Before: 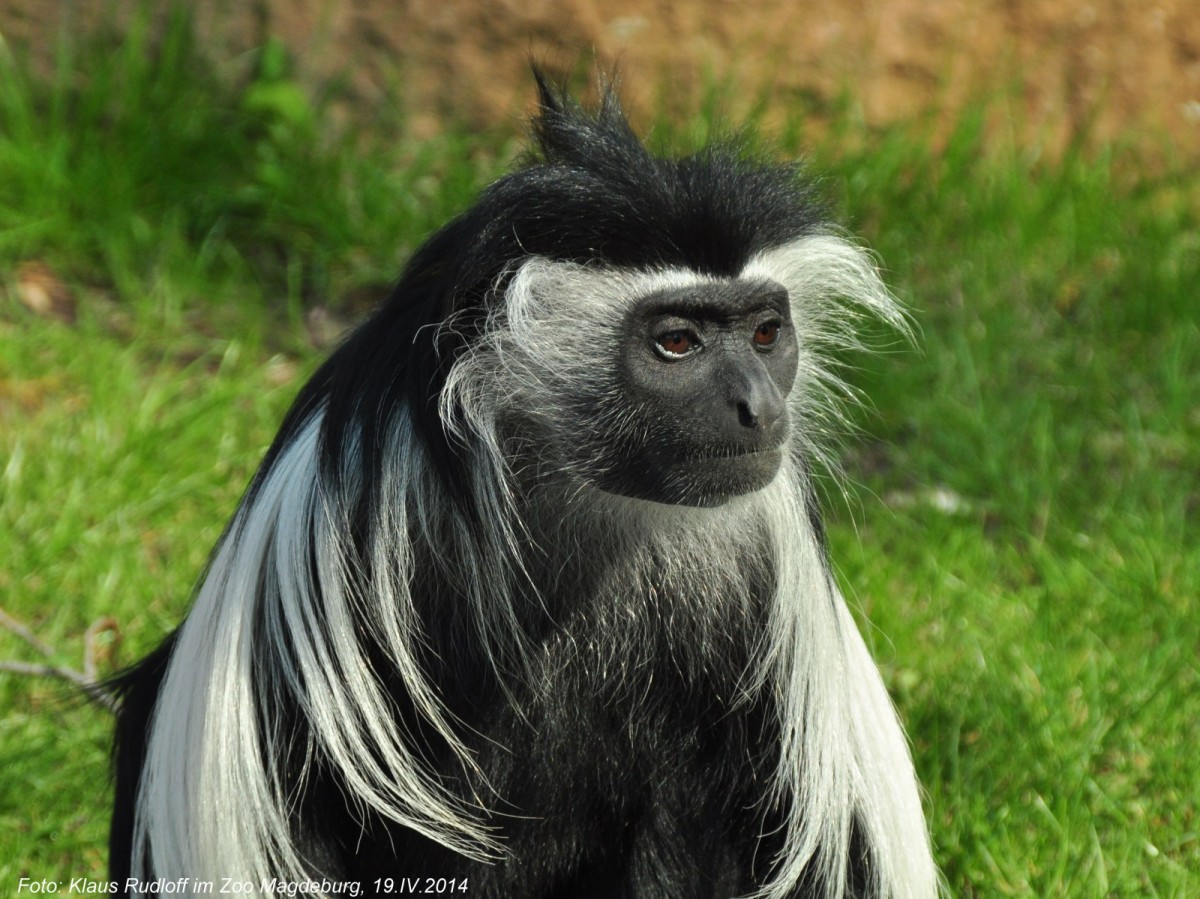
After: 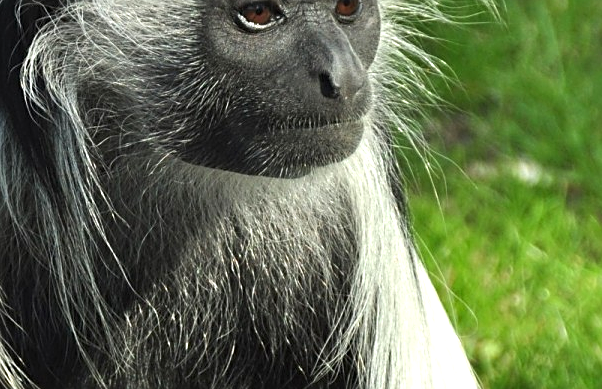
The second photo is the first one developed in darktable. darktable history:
crop: left 34.838%, top 36.647%, right 14.99%, bottom 20.007%
exposure: black level correction 0, exposure 0.5 EV, compensate highlight preservation false
sharpen: on, module defaults
